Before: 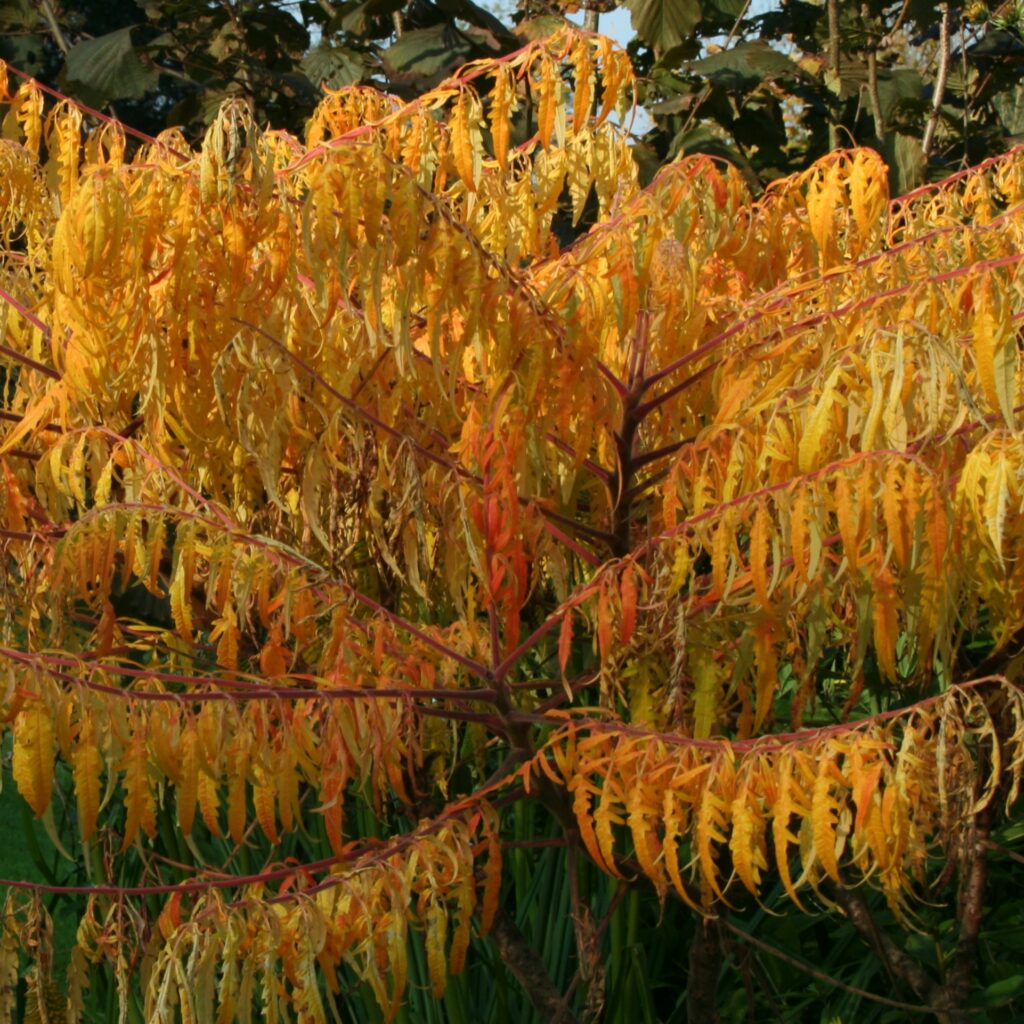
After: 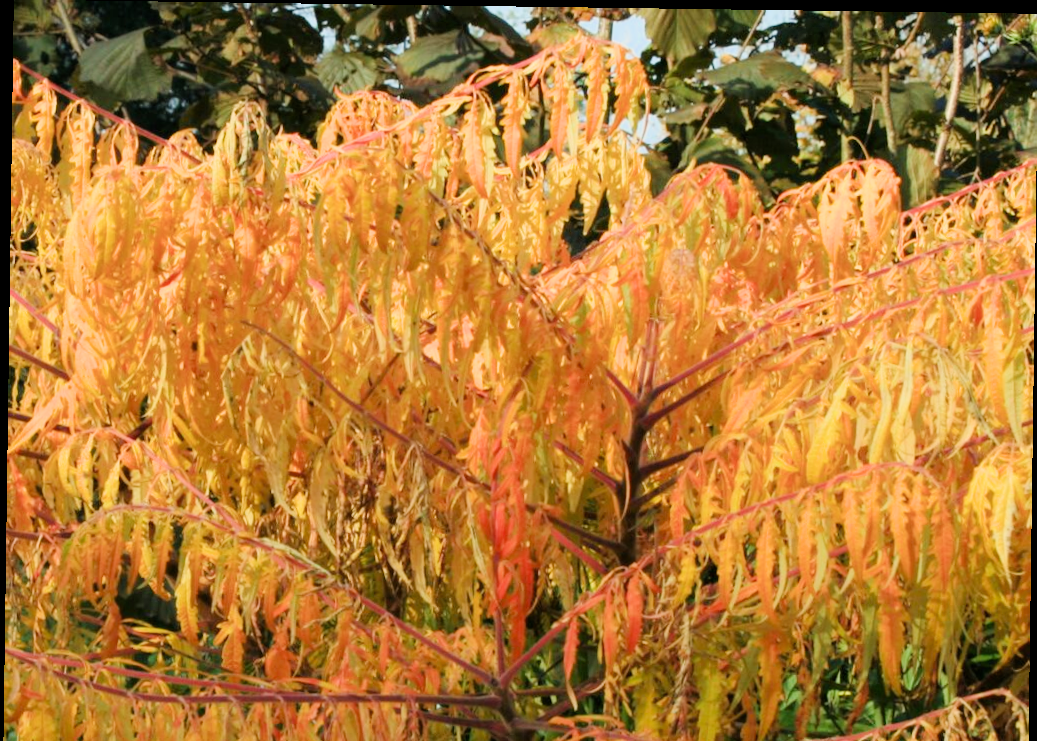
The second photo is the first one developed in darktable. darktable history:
crop: bottom 28.576%
exposure: black level correction 0, exposure 1.35 EV, compensate exposure bias true, compensate highlight preservation false
rotate and perspective: rotation 0.8°, automatic cropping off
filmic rgb: black relative exposure -7.65 EV, white relative exposure 4.56 EV, hardness 3.61
